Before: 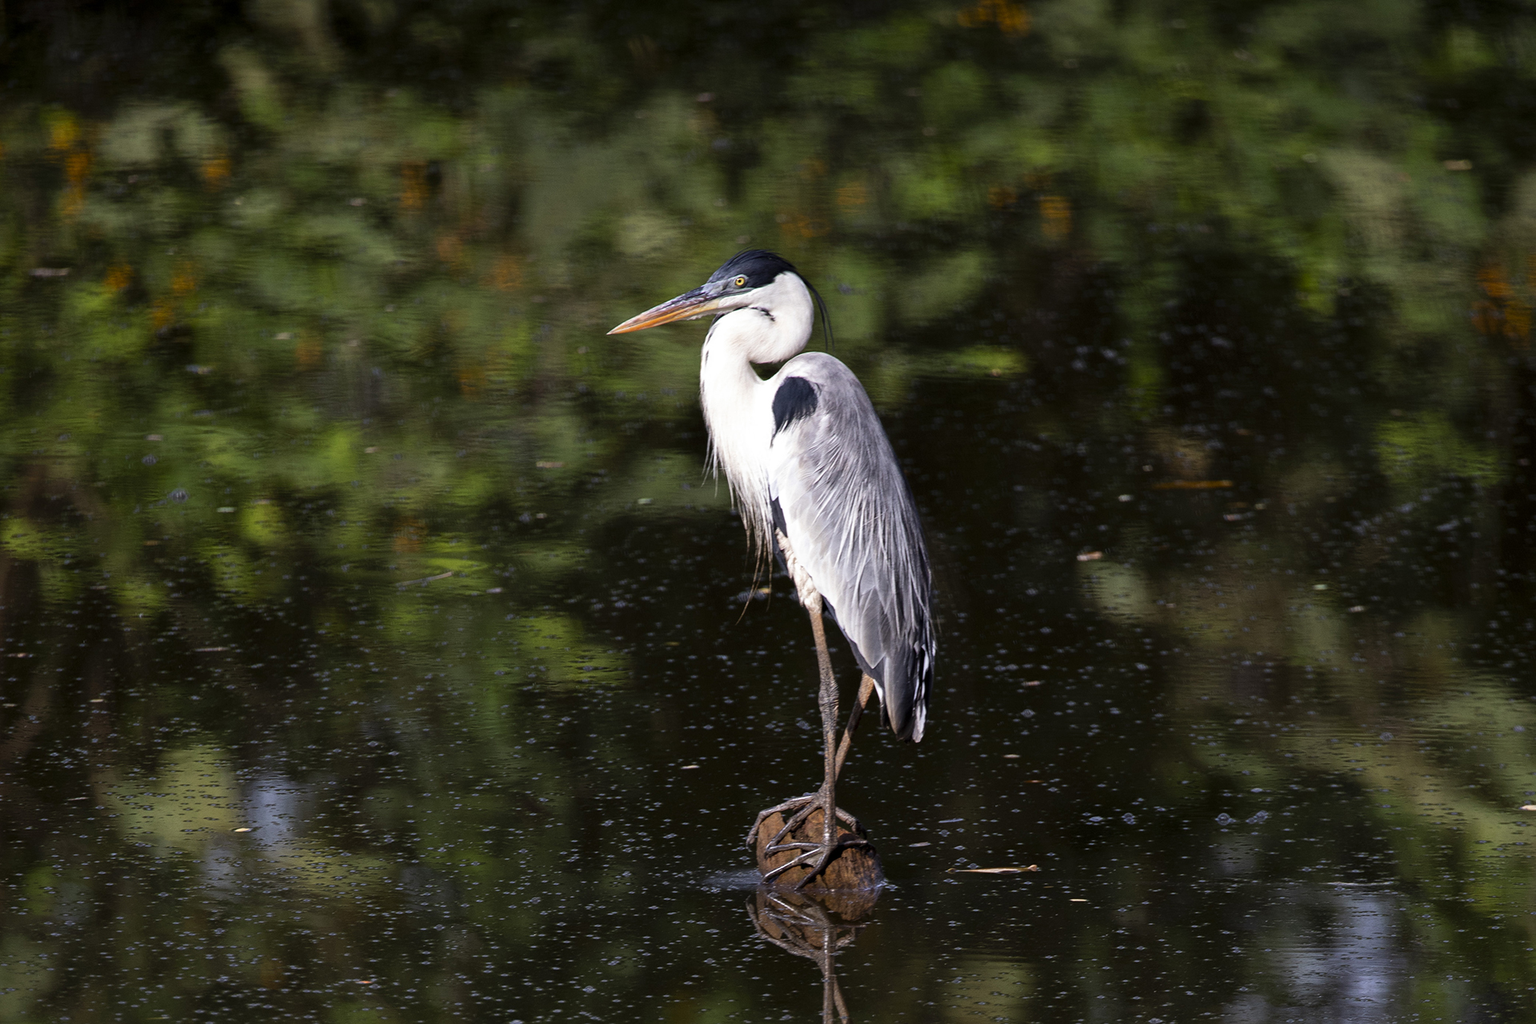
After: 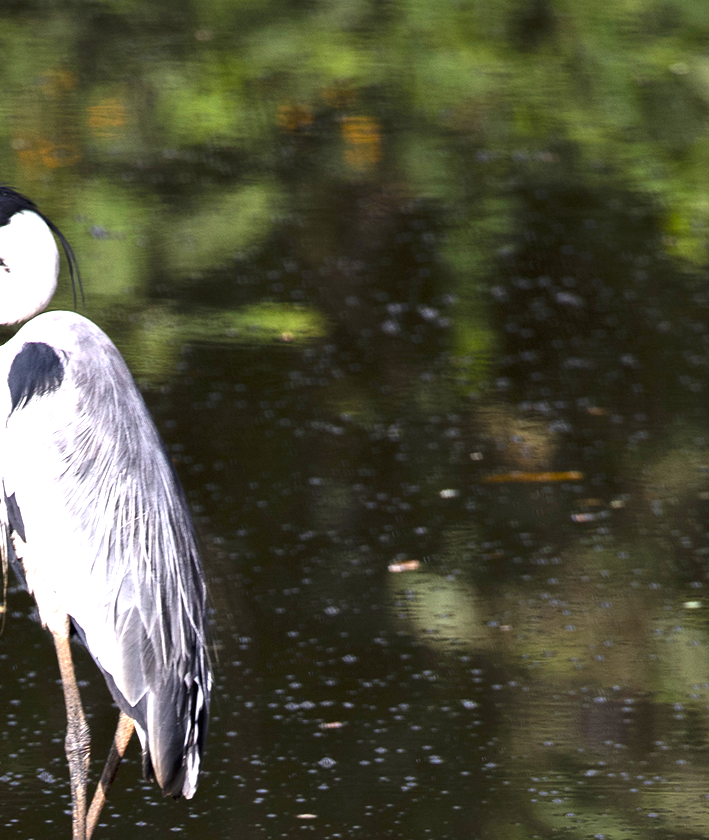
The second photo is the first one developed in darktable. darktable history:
exposure: black level correction 0, exposure 1.379 EV, compensate exposure bias true, compensate highlight preservation false
crop and rotate: left 49.936%, top 10.094%, right 13.136%, bottom 24.256%
